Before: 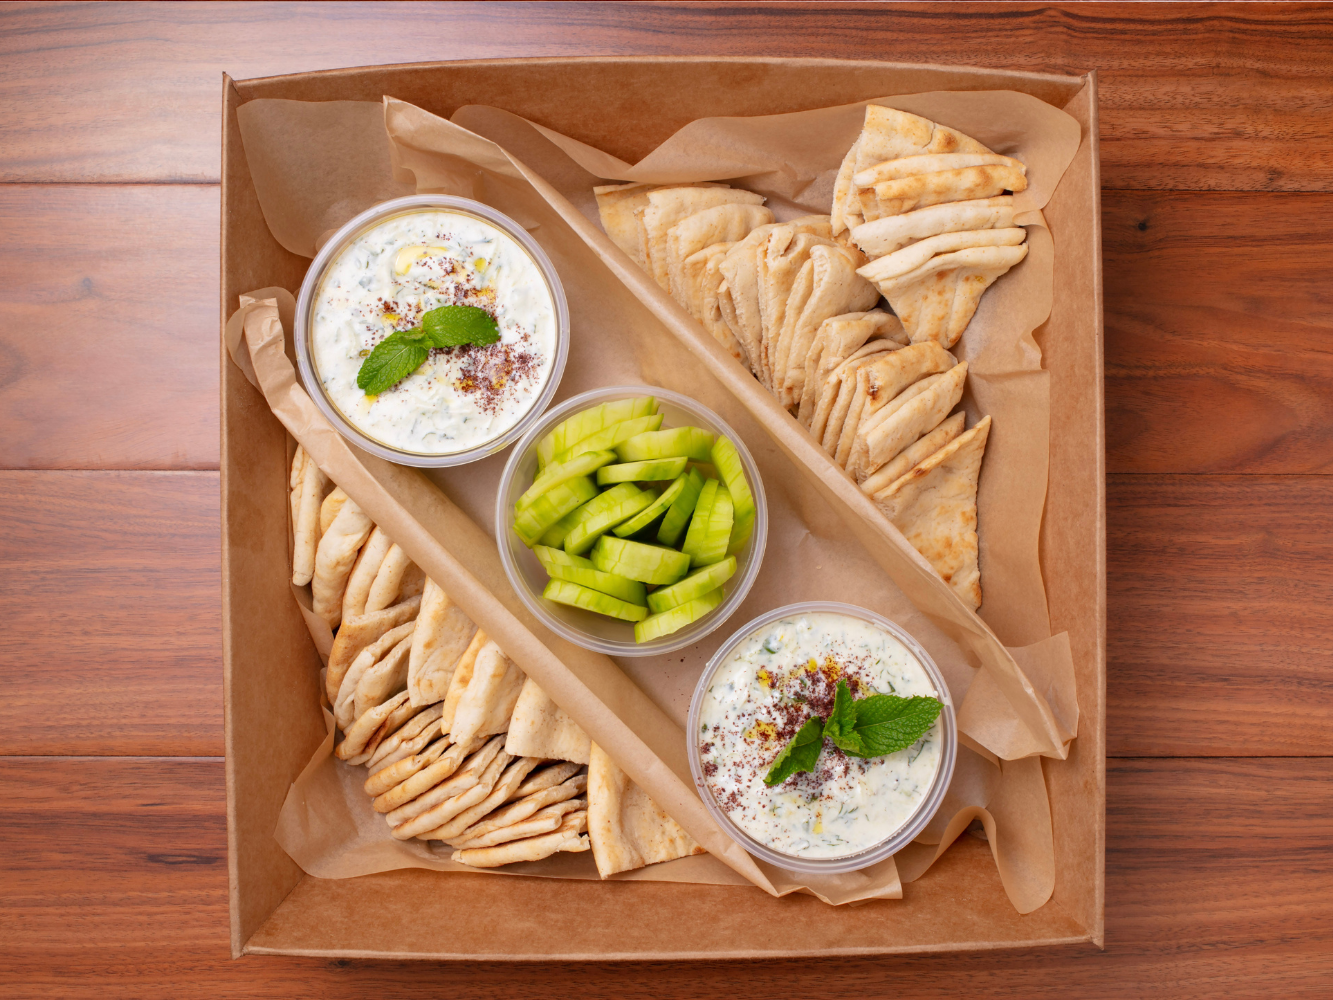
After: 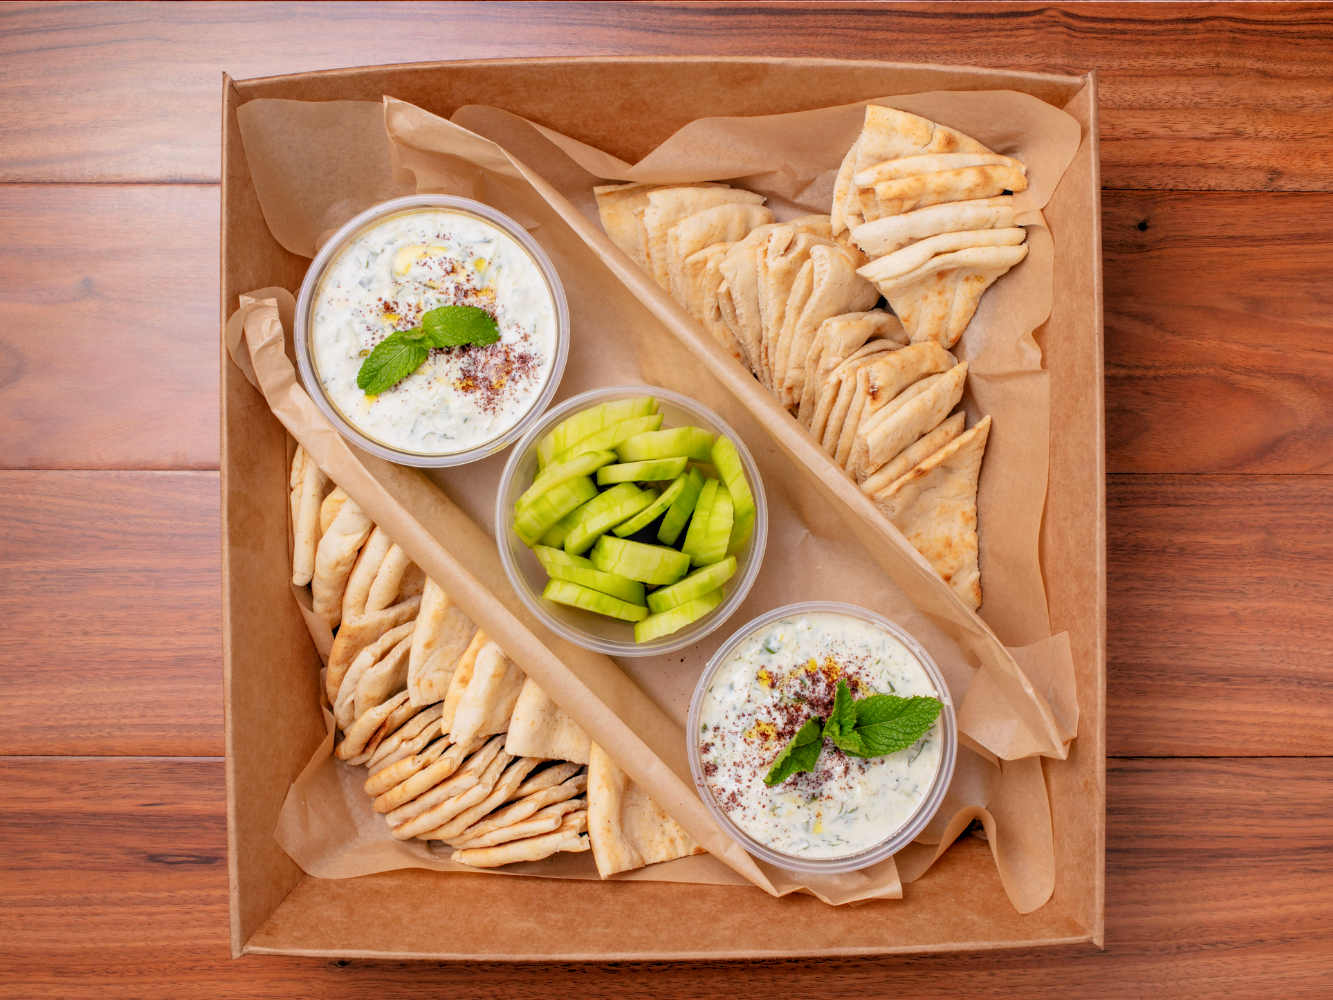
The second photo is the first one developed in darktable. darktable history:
local contrast: detail 130%
rgb levels: preserve colors sum RGB, levels [[0.038, 0.433, 0.934], [0, 0.5, 1], [0, 0.5, 1]]
